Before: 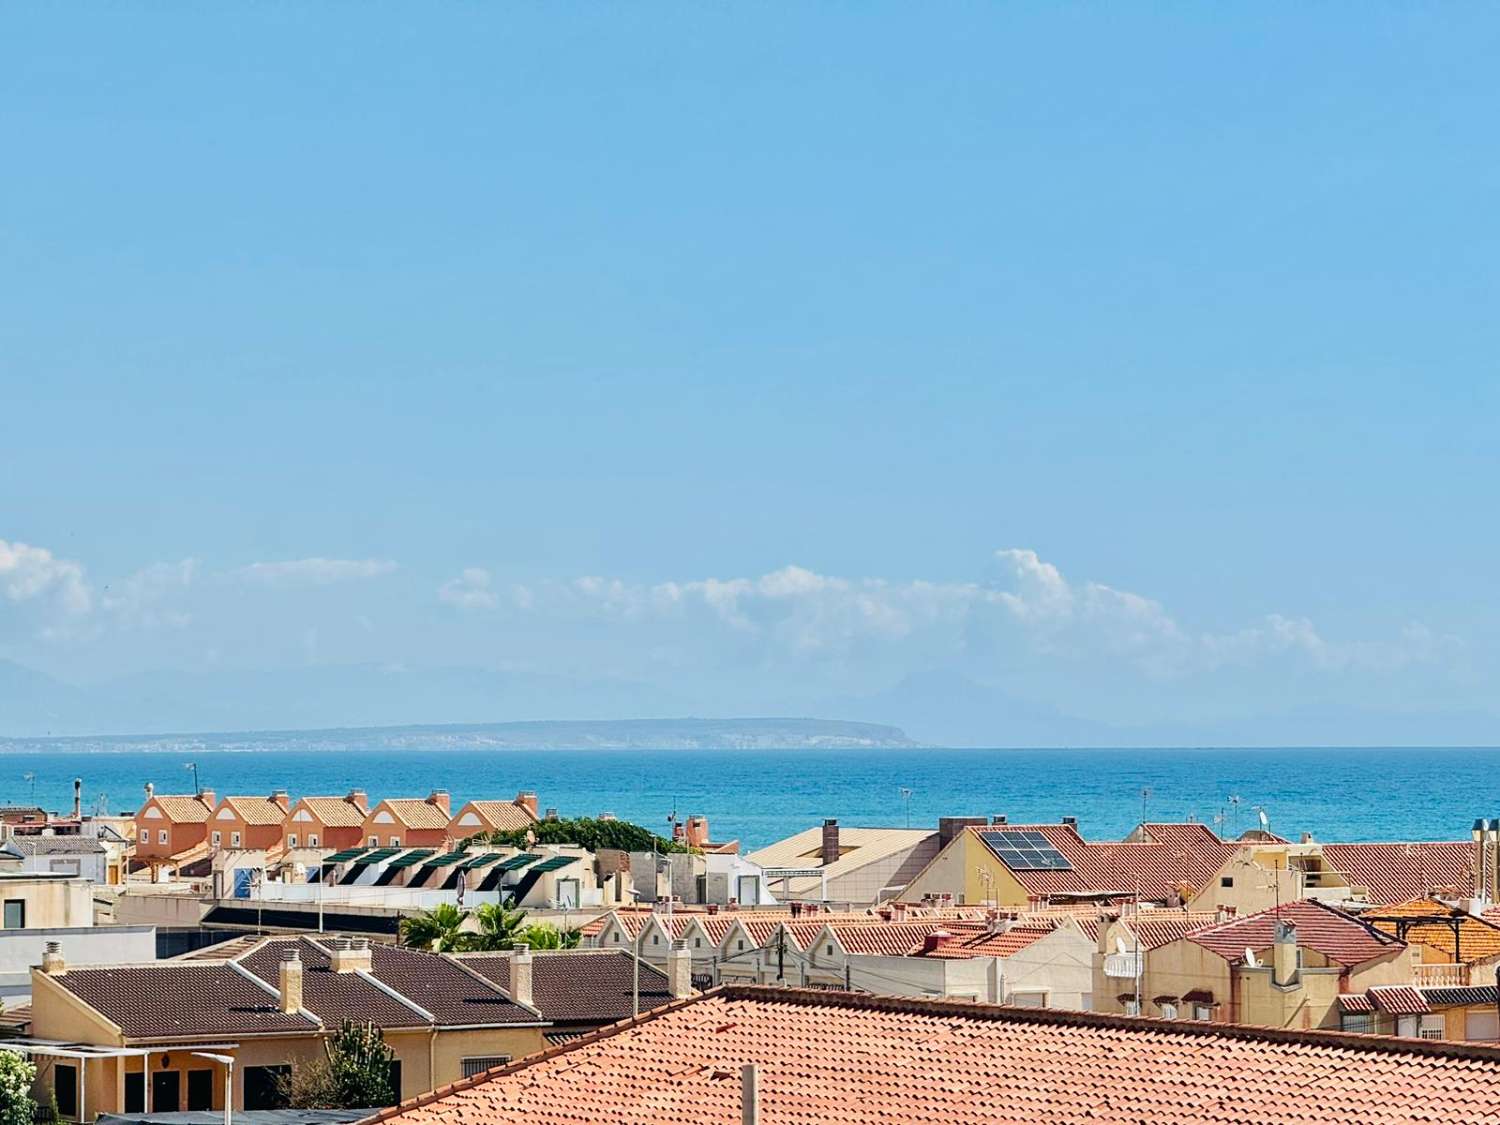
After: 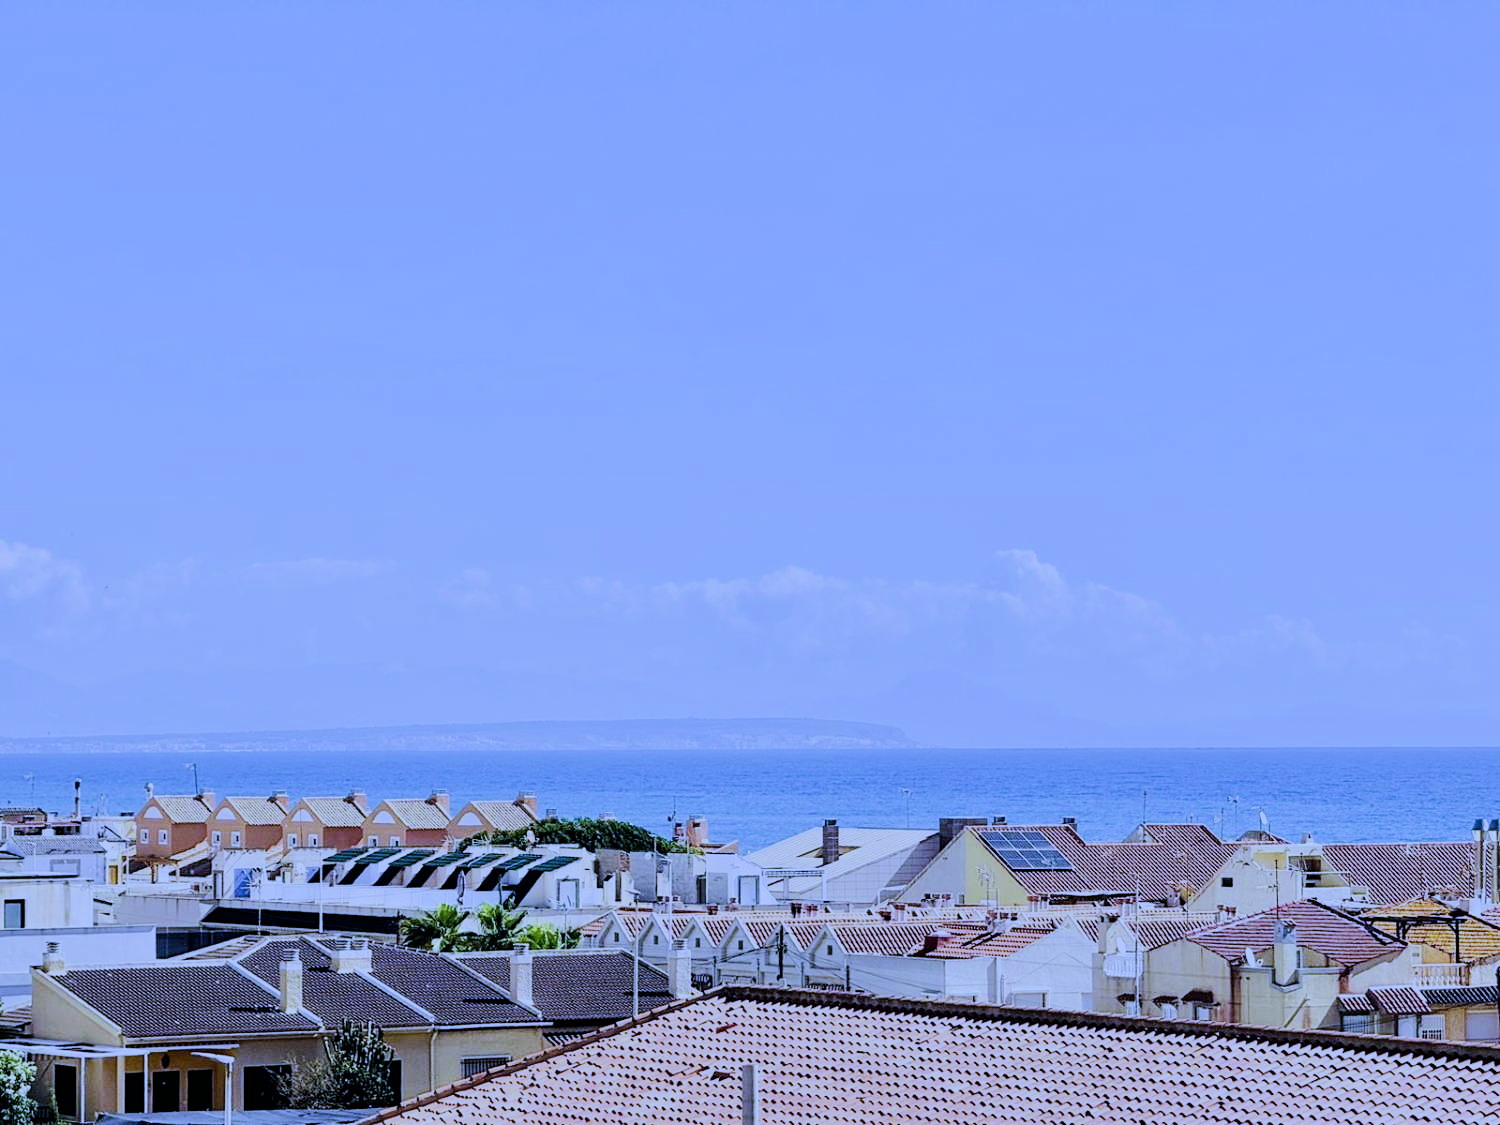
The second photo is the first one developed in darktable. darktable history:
filmic rgb: black relative exposure -7.65 EV, white relative exposure 4.56 EV, hardness 3.61
white balance: red 0.766, blue 1.537
tone equalizer: -8 EV -0.417 EV, -7 EV -0.389 EV, -6 EV -0.333 EV, -5 EV -0.222 EV, -3 EV 0.222 EV, -2 EV 0.333 EV, -1 EV 0.389 EV, +0 EV 0.417 EV, edges refinement/feathering 500, mask exposure compensation -1.57 EV, preserve details no
